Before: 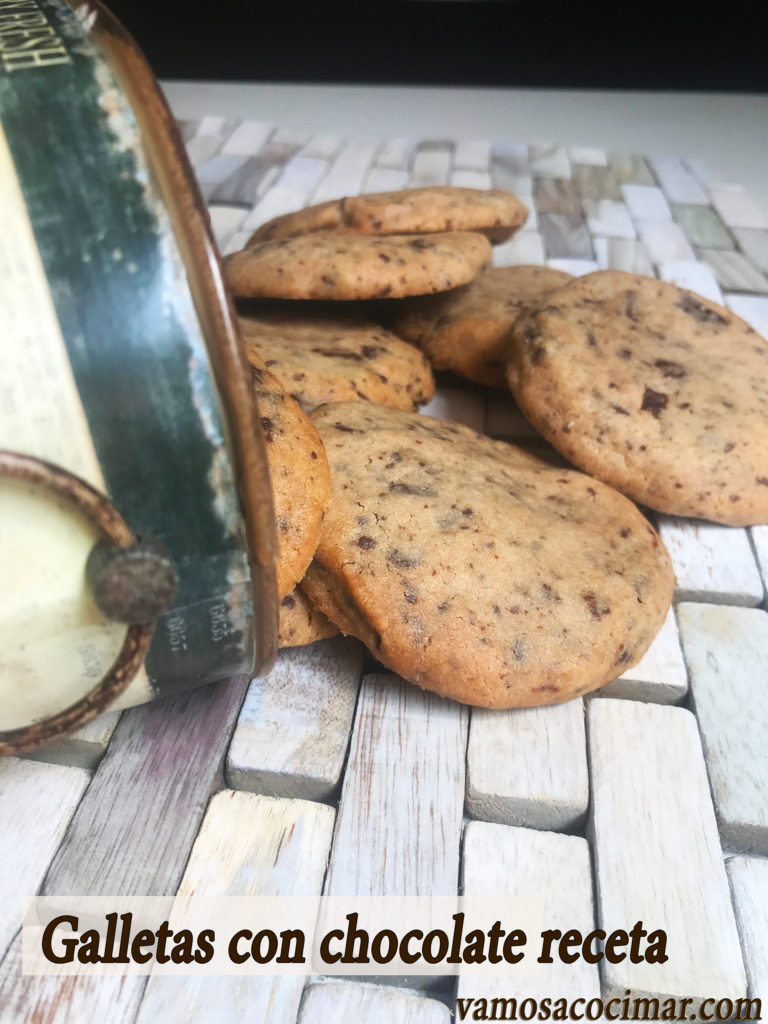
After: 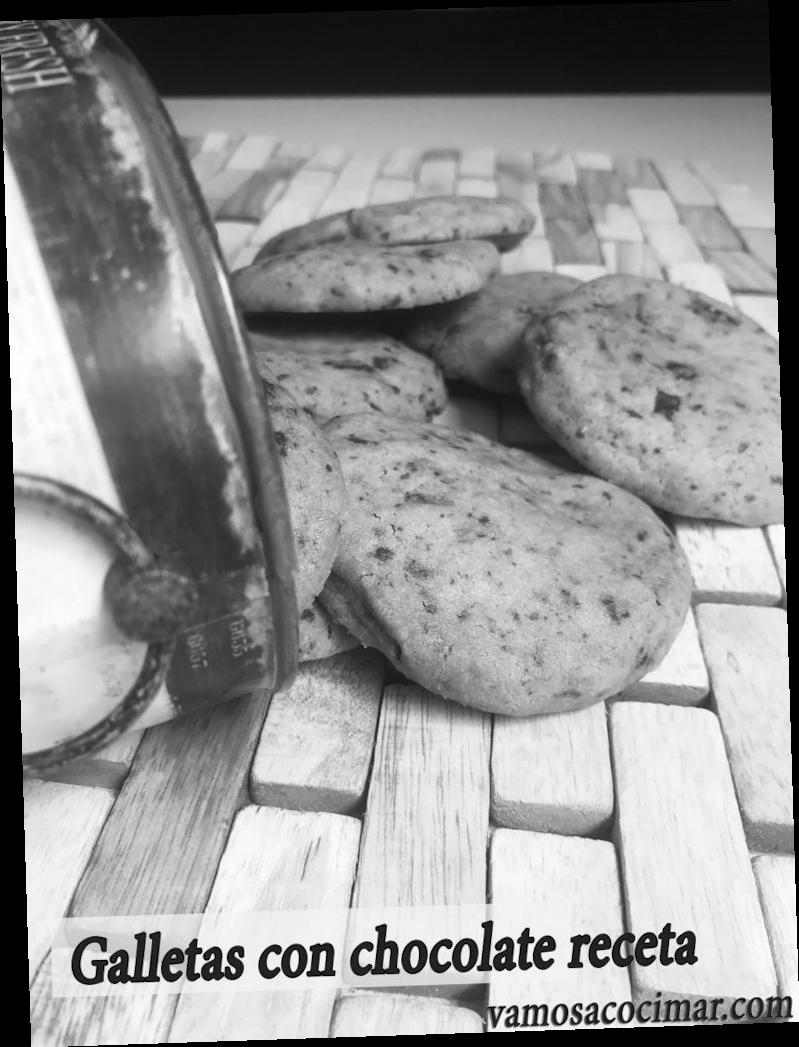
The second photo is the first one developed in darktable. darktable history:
rotate and perspective: rotation -1.77°, lens shift (horizontal) 0.004, automatic cropping off
monochrome: a 16.01, b -2.65, highlights 0.52
